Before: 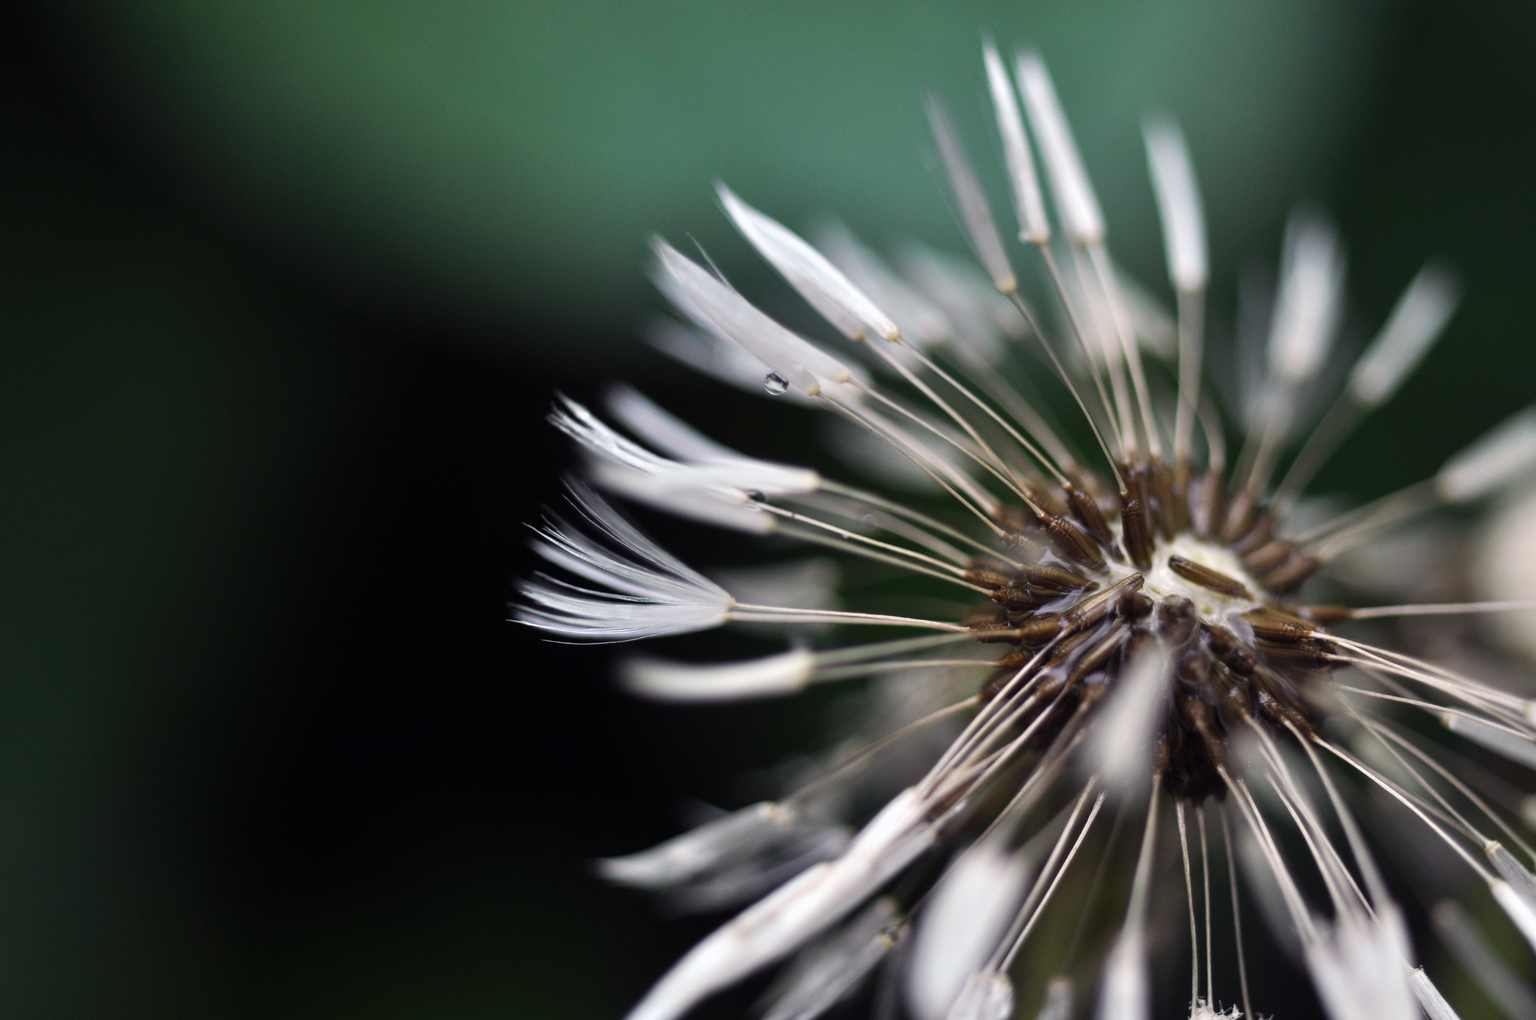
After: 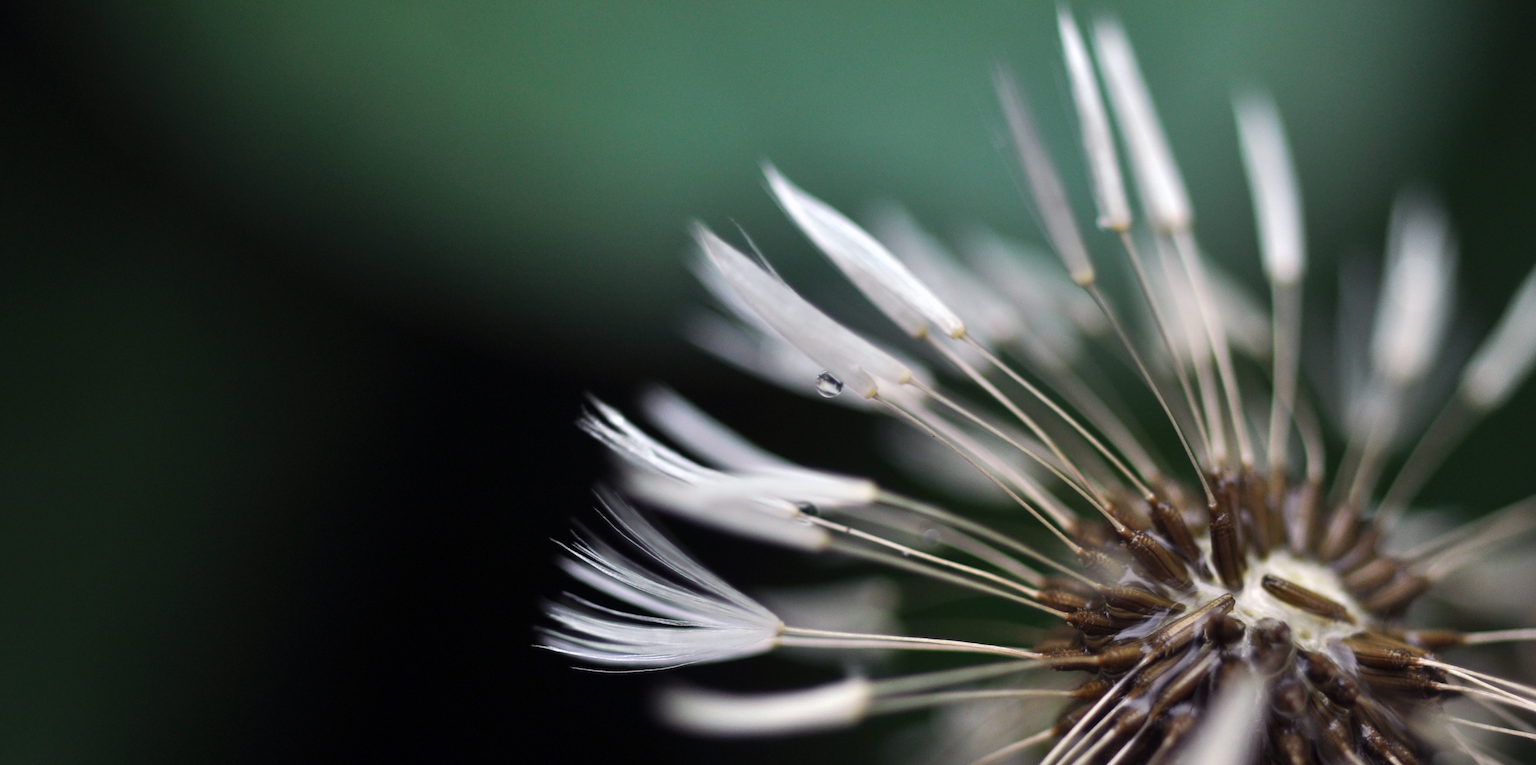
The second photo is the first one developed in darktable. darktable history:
tone equalizer: edges refinement/feathering 500, mask exposure compensation -1.57 EV, preserve details no
crop: left 1.568%, top 3.433%, right 7.712%, bottom 28.501%
